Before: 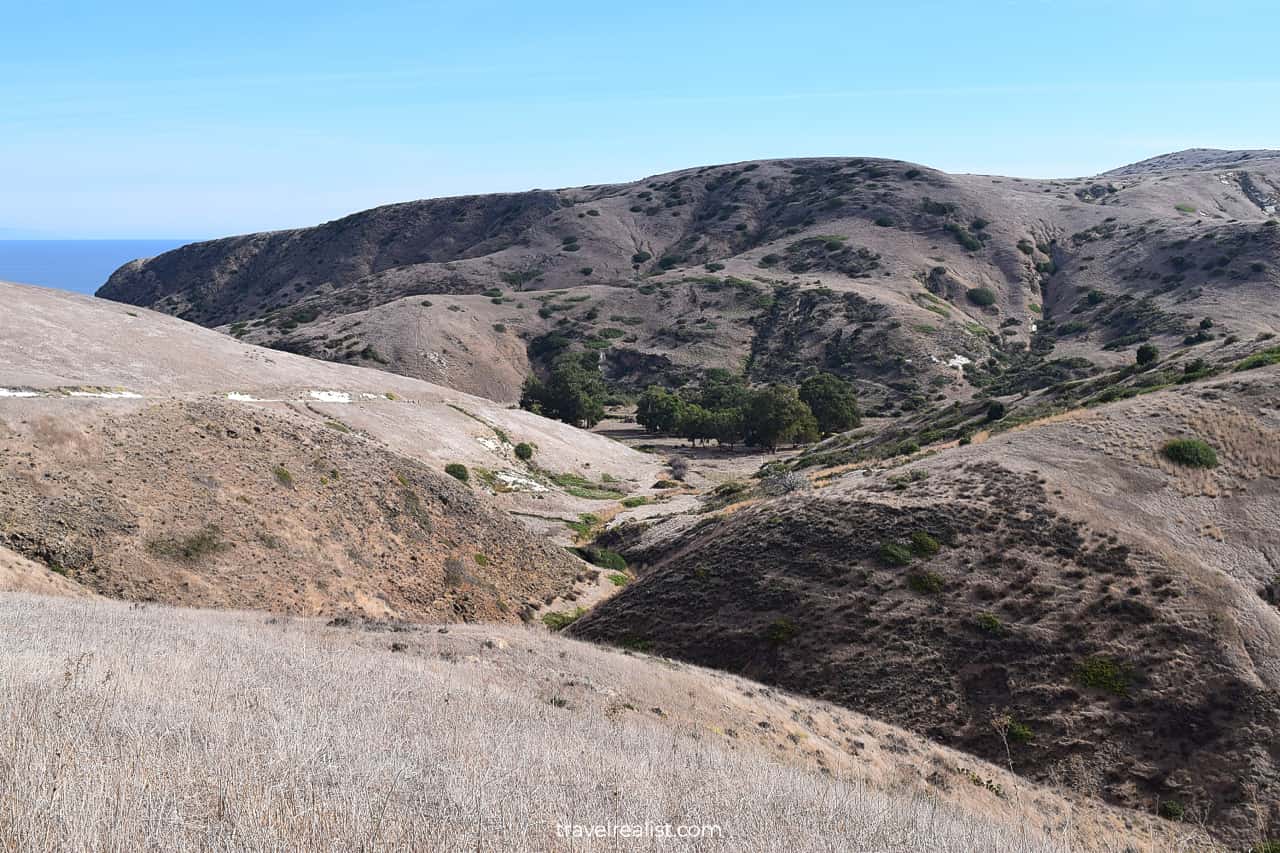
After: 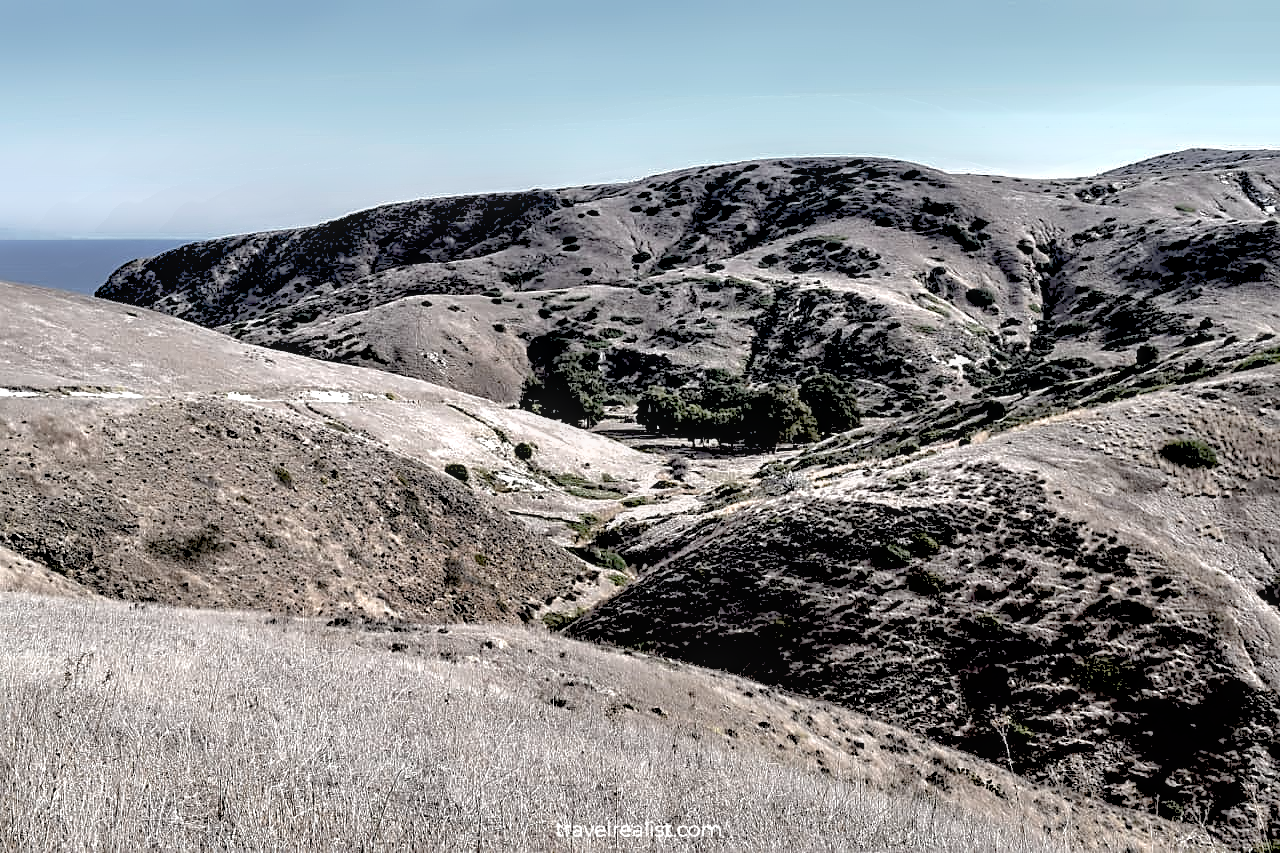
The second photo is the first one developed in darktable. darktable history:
sharpen: on, module defaults
shadows and highlights: on, module defaults
local contrast: on, module defaults
haze removal: adaptive false
exposure: black level correction 0.029, exposure -0.079 EV, compensate highlight preservation false
contrast equalizer: octaves 7, y [[0.783, 0.666, 0.575, 0.77, 0.556, 0.501], [0.5 ×6], [0.5 ×6], [0, 0.02, 0.272, 0.399, 0.062, 0], [0 ×6]]
contrast brightness saturation: brightness 0.183, saturation -0.516
